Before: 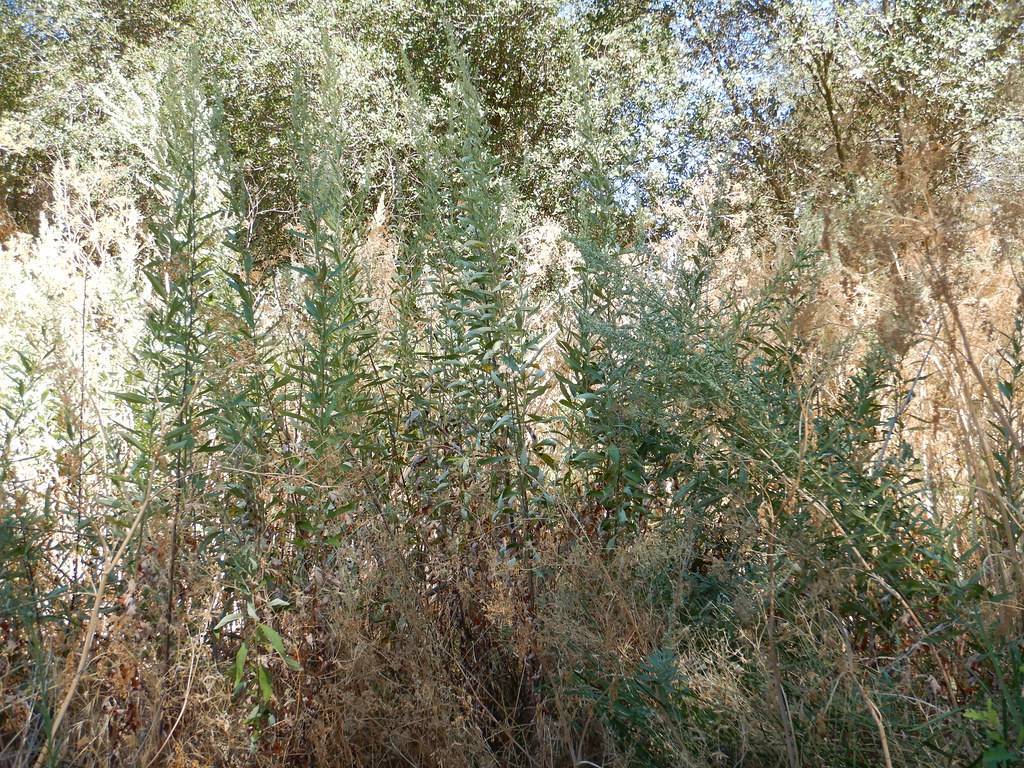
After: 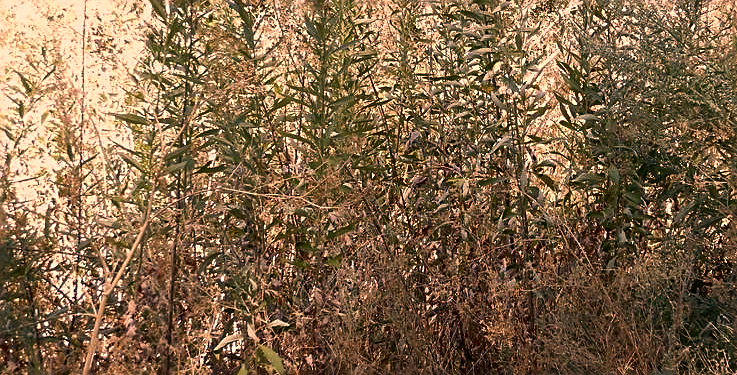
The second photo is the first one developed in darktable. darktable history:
contrast brightness saturation: contrast 0.065, brightness -0.146, saturation 0.106
crop: top 36.411%, right 27.953%, bottom 14.722%
color correction: highlights a* 39.27, highlights b* 39.87, saturation 0.688
sharpen: on, module defaults
